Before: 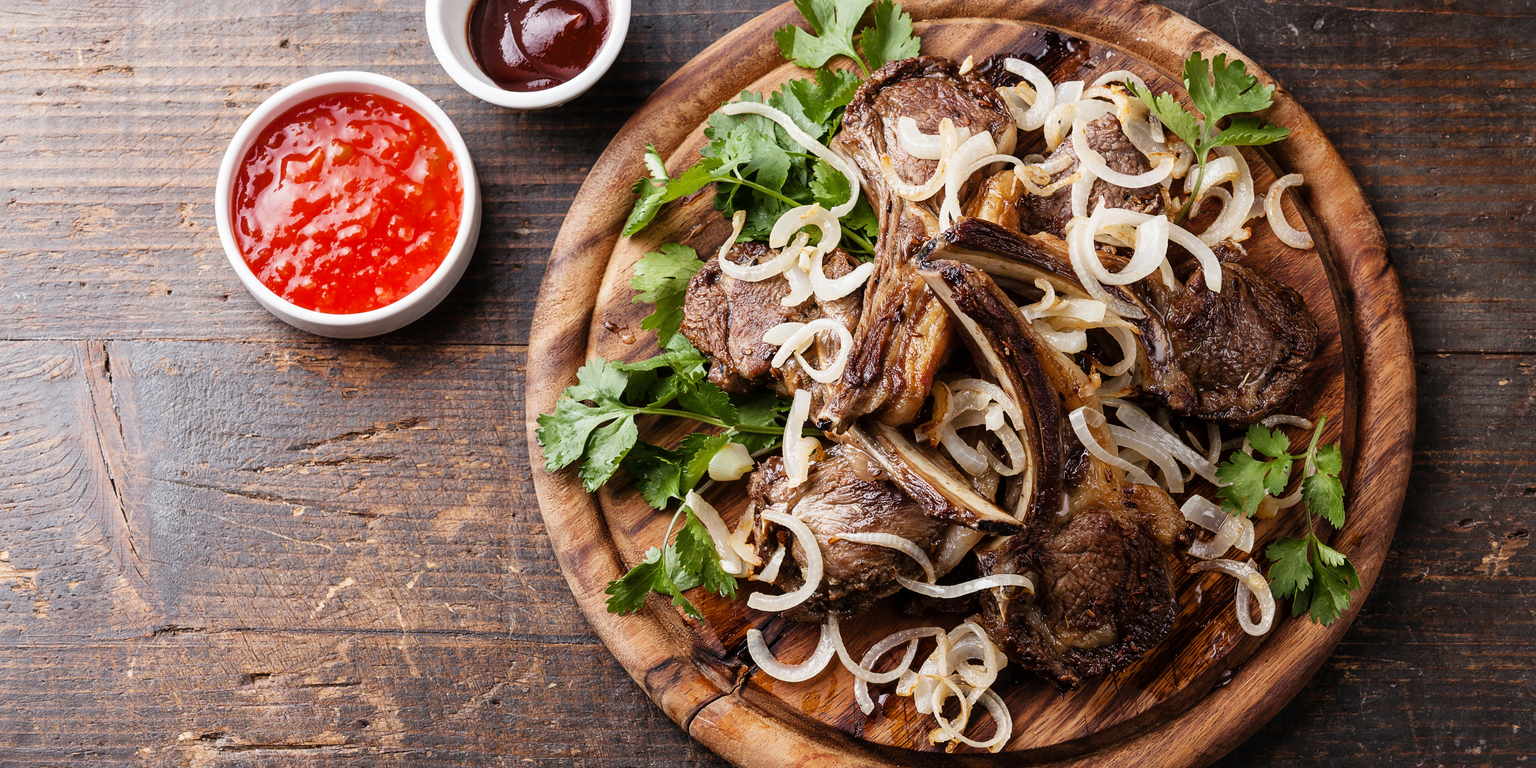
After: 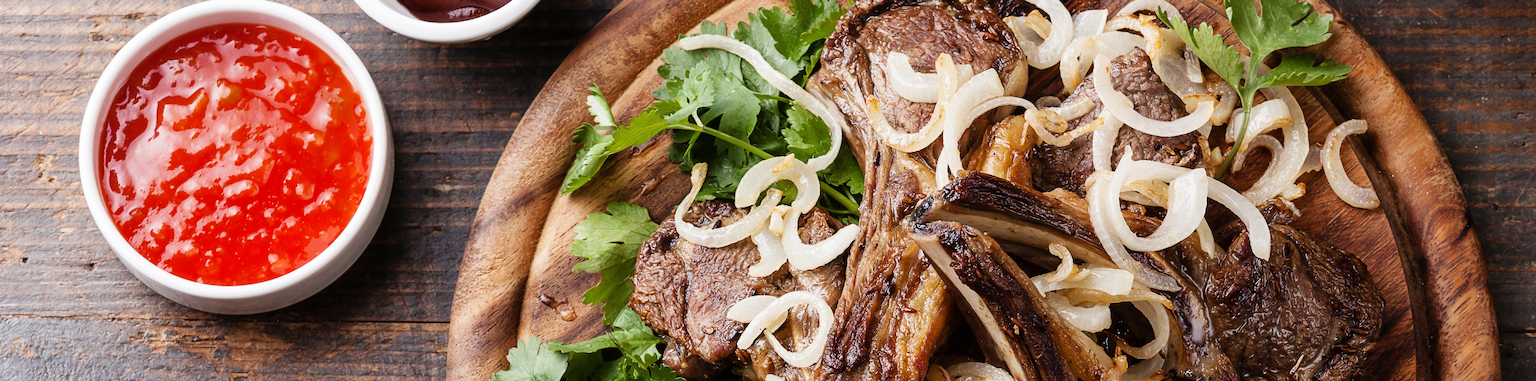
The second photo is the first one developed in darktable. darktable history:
crop and rotate: left 9.687%, top 9.511%, right 5.838%, bottom 48.539%
